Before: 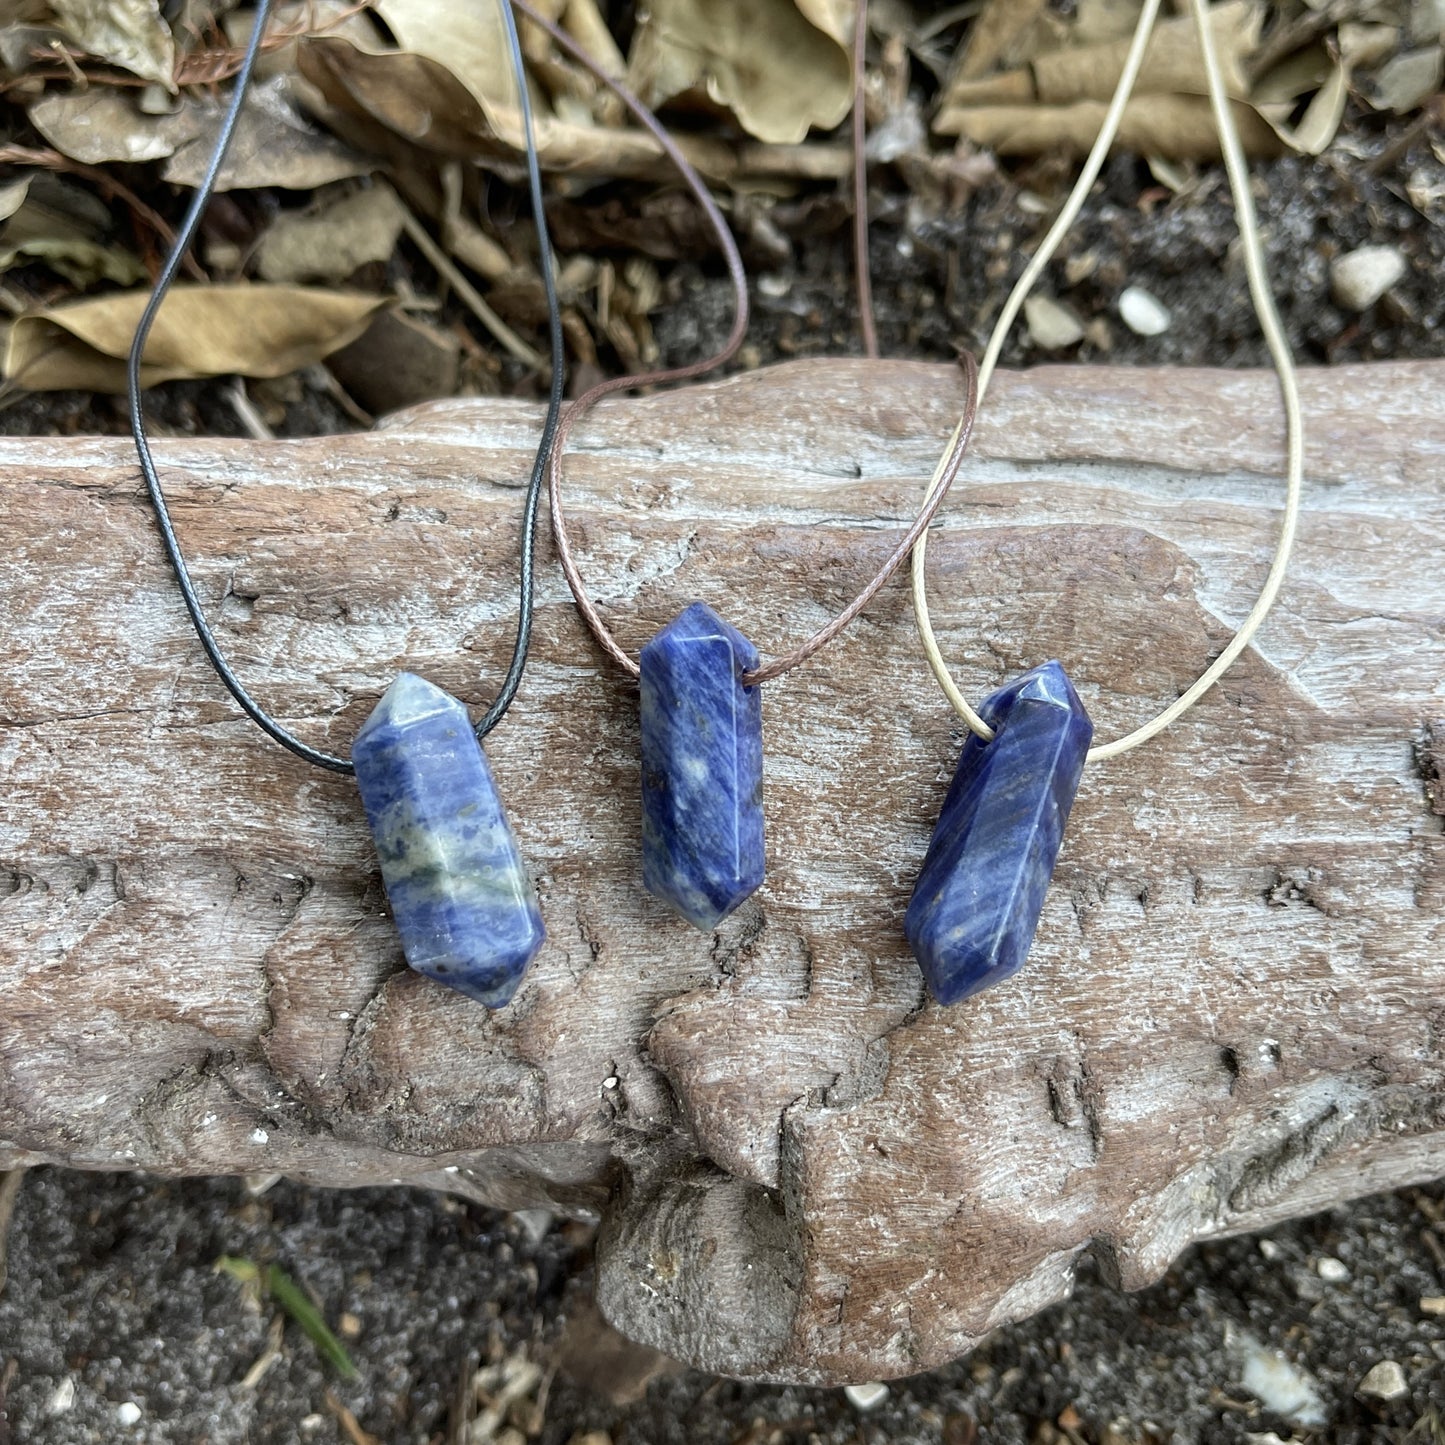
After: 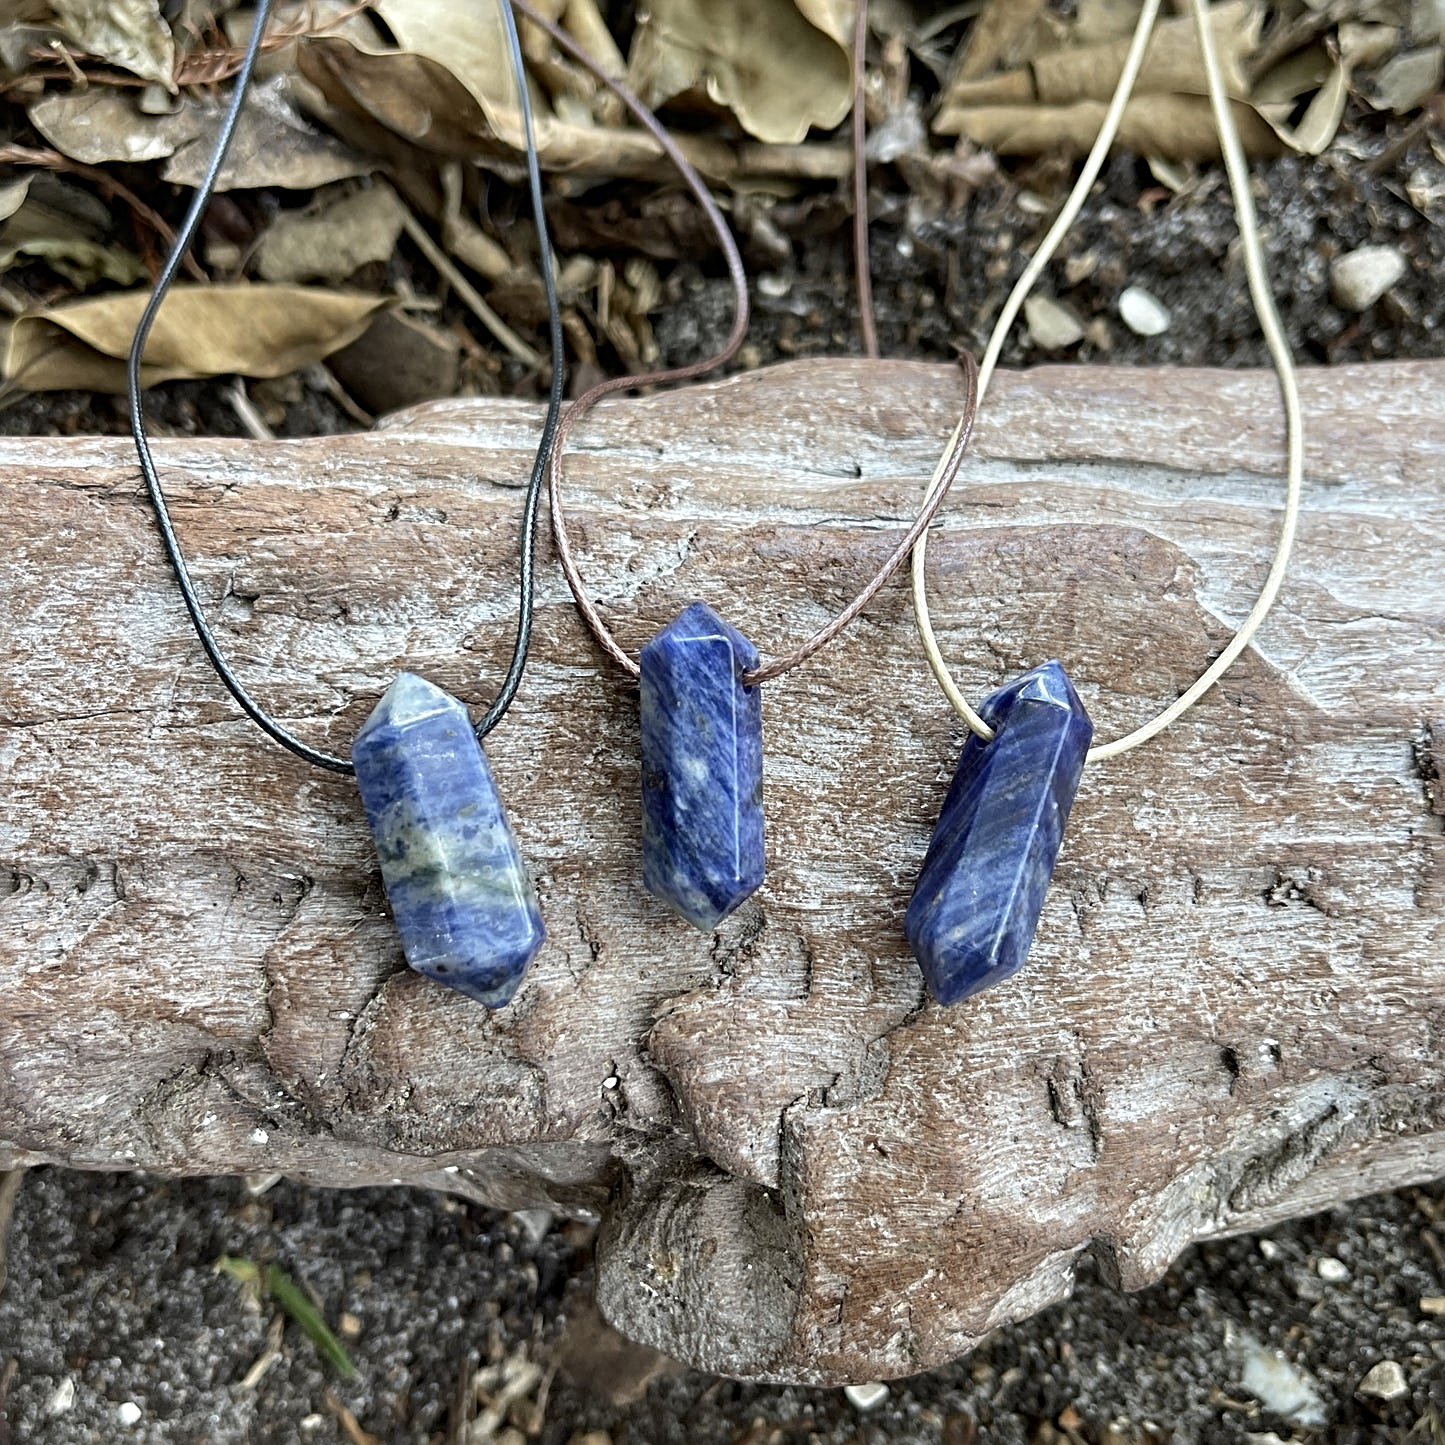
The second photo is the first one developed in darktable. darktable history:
sharpen: radius 4.86
